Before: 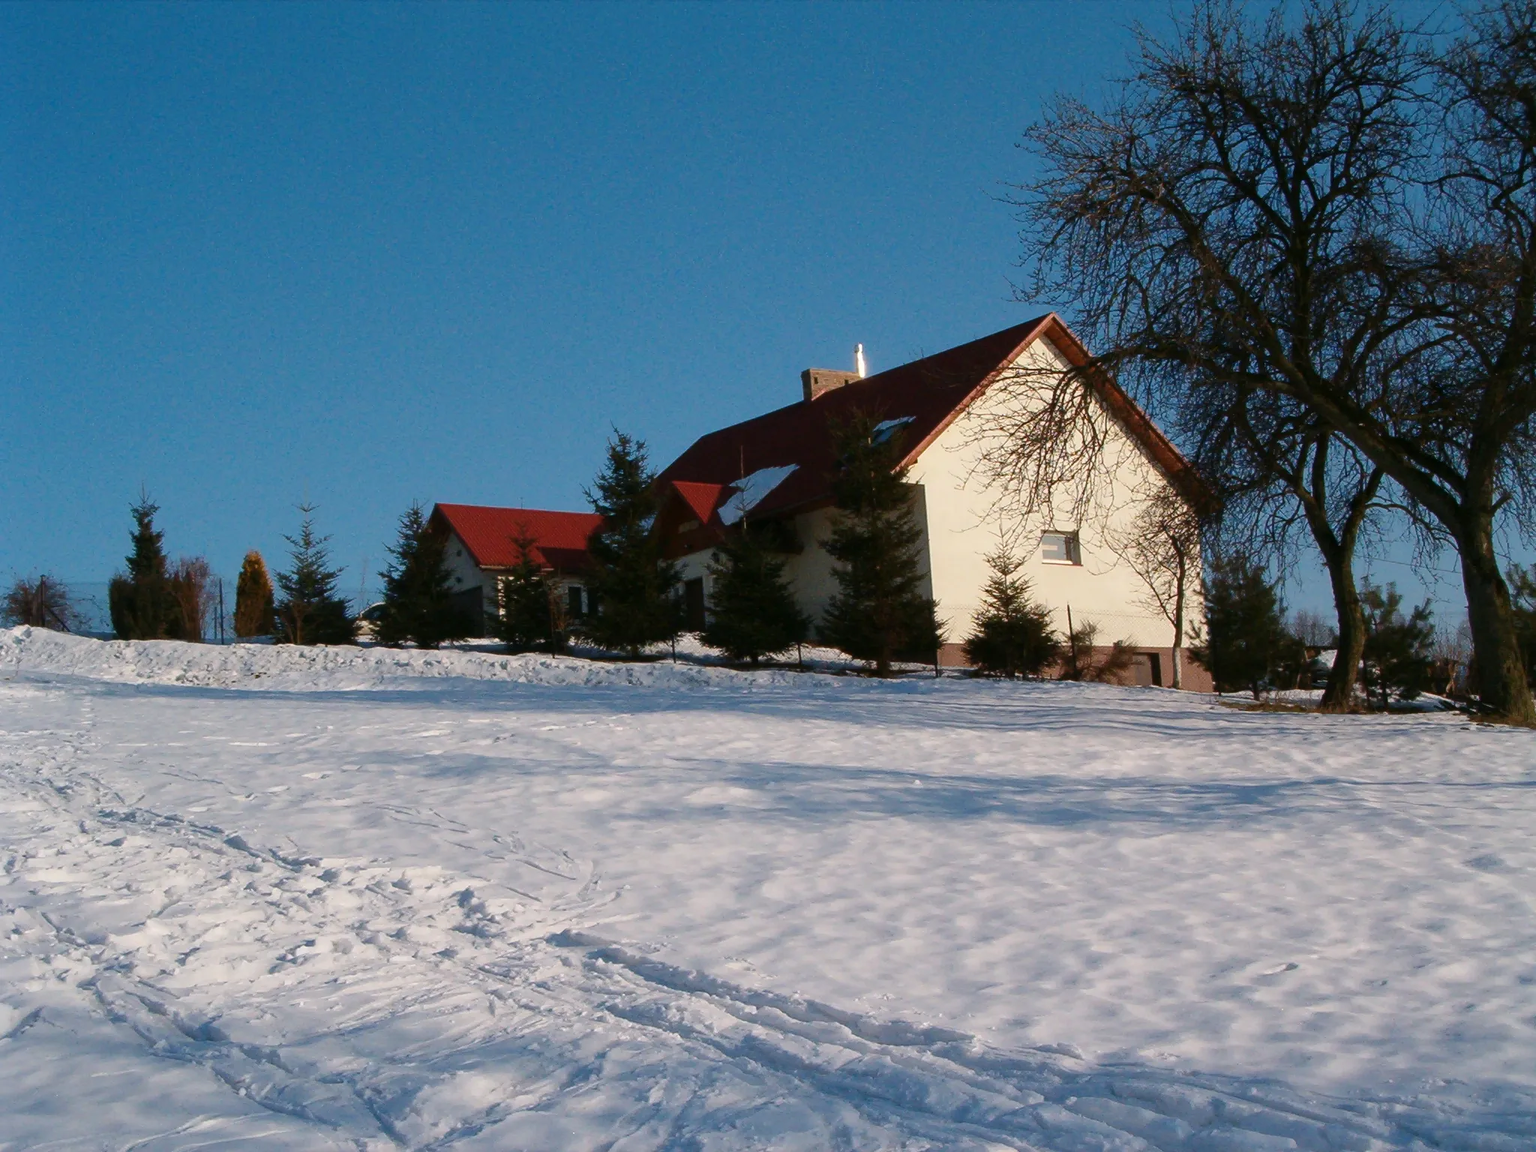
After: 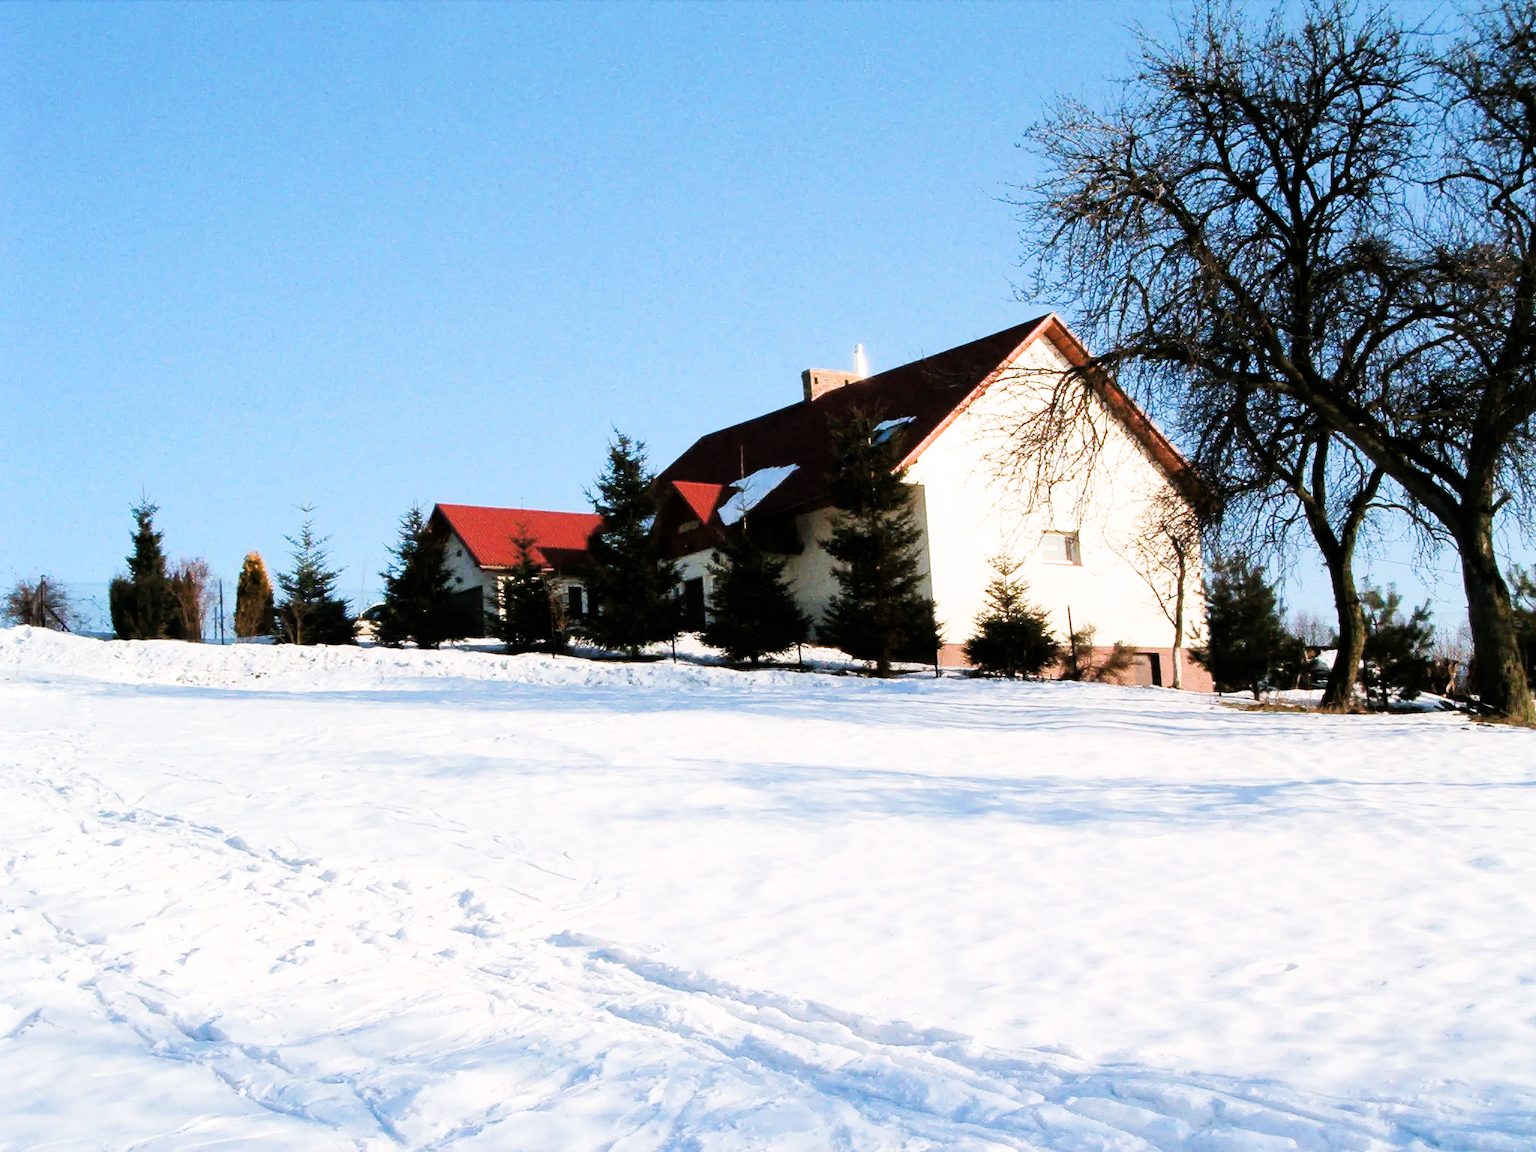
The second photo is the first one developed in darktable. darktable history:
filmic rgb: black relative exposure -5.09 EV, white relative exposure 3.97 EV, hardness 2.89, contrast 1.408, highlights saturation mix -29.32%
exposure: black level correction 0, exposure 1.934 EV, compensate highlight preservation false
